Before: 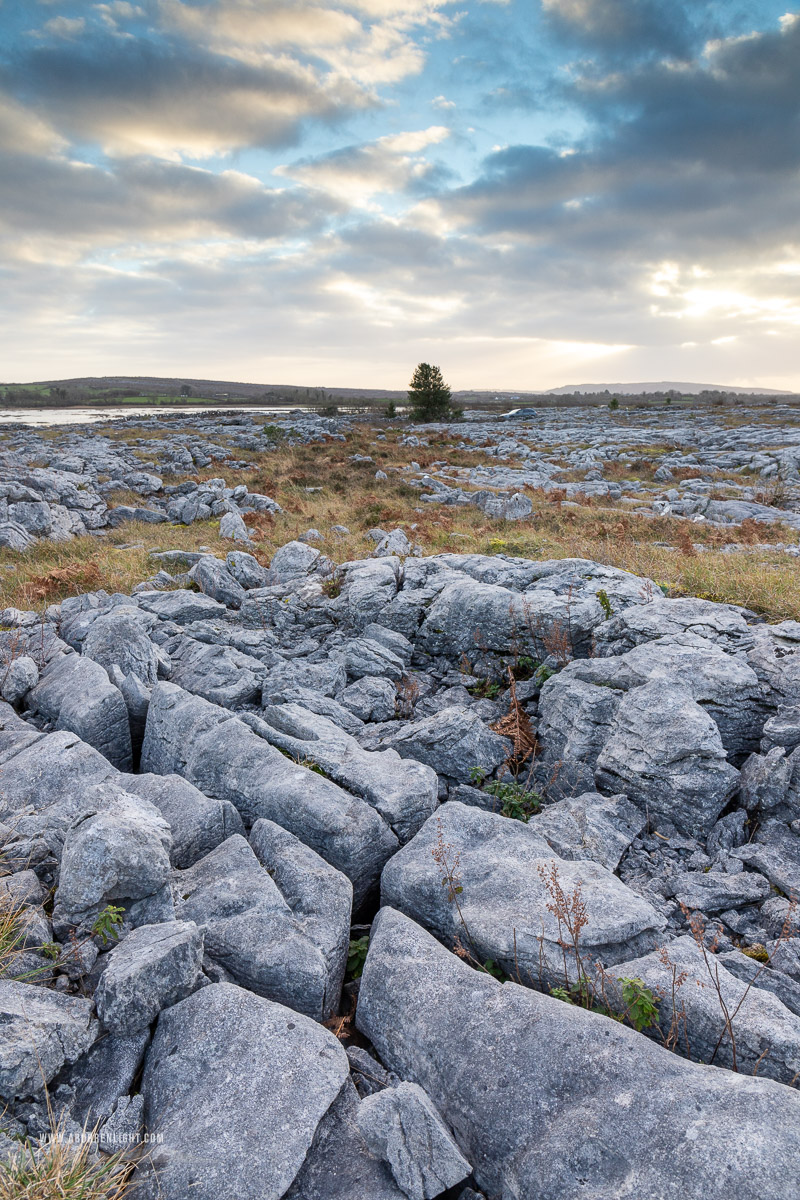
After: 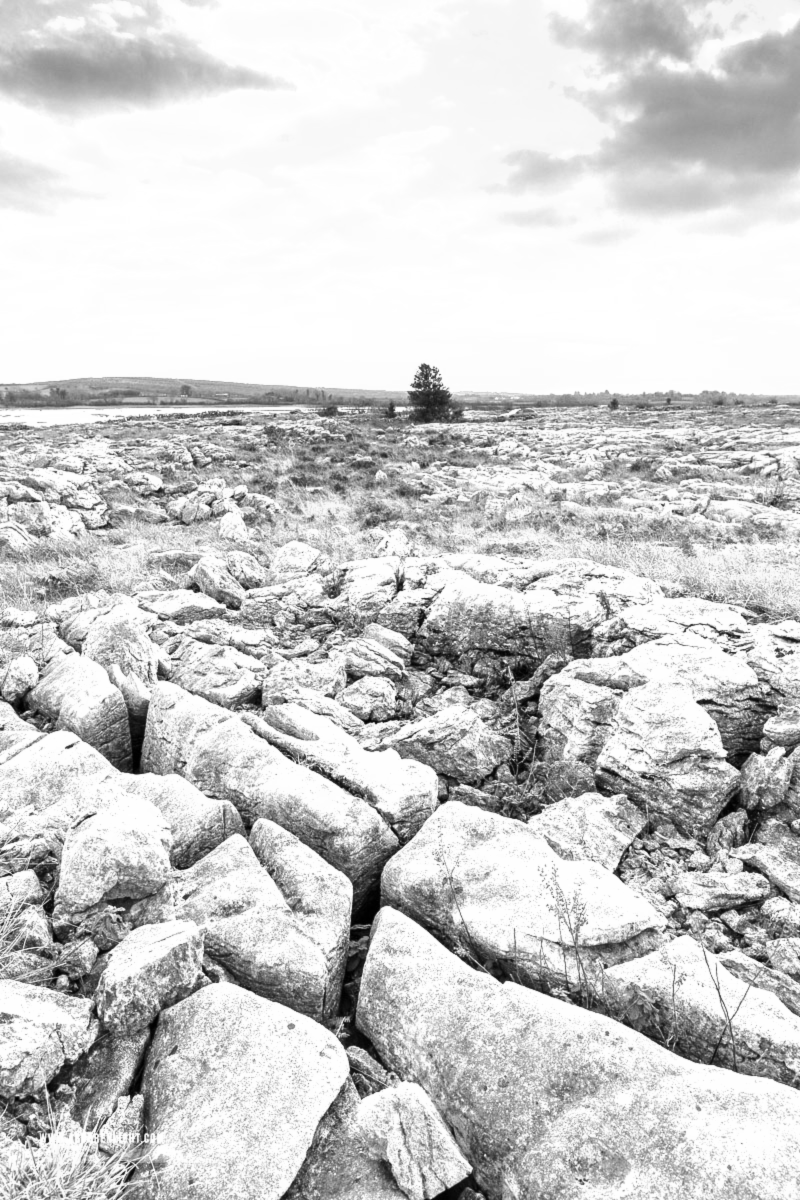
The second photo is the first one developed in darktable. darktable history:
lowpass: radius 0.5, unbound 0
exposure: exposure 0.95 EV, compensate highlight preservation false
tone equalizer: -8 EV -0.75 EV, -7 EV -0.7 EV, -6 EV -0.6 EV, -5 EV -0.4 EV, -3 EV 0.4 EV, -2 EV 0.6 EV, -1 EV 0.7 EV, +0 EV 0.75 EV, edges refinement/feathering 500, mask exposure compensation -1.57 EV, preserve details no
velvia: on, module defaults
monochrome: on, module defaults
